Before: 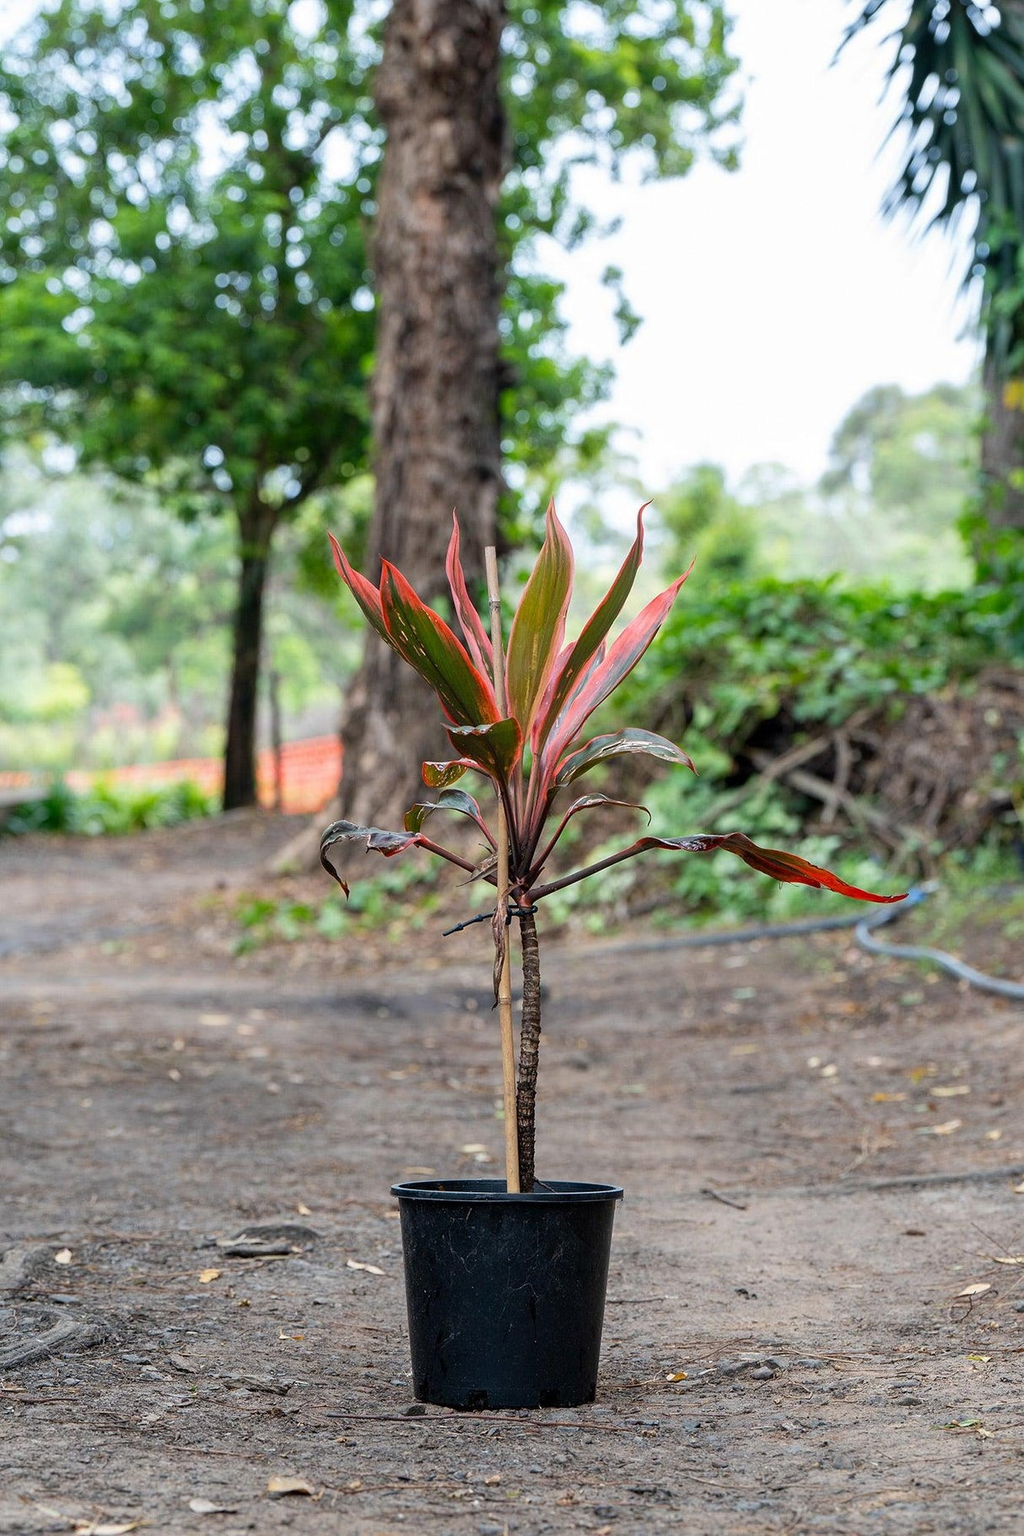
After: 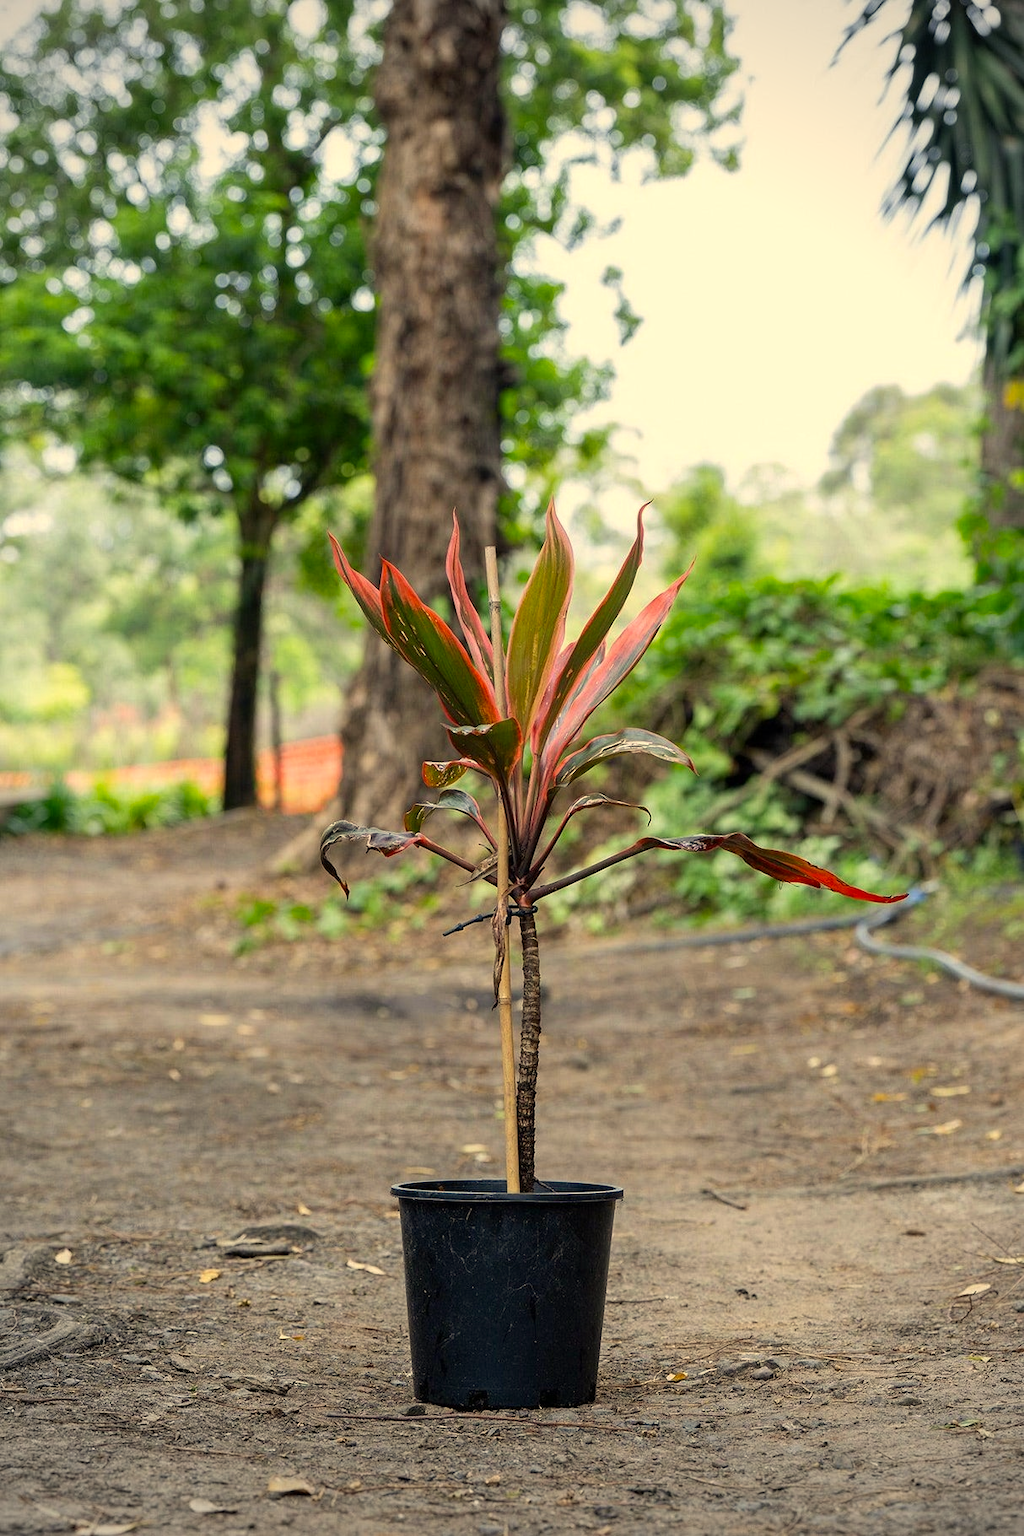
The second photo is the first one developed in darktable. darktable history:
vignetting: on, module defaults
color correction: highlights a* 2.73, highlights b* 23.24
